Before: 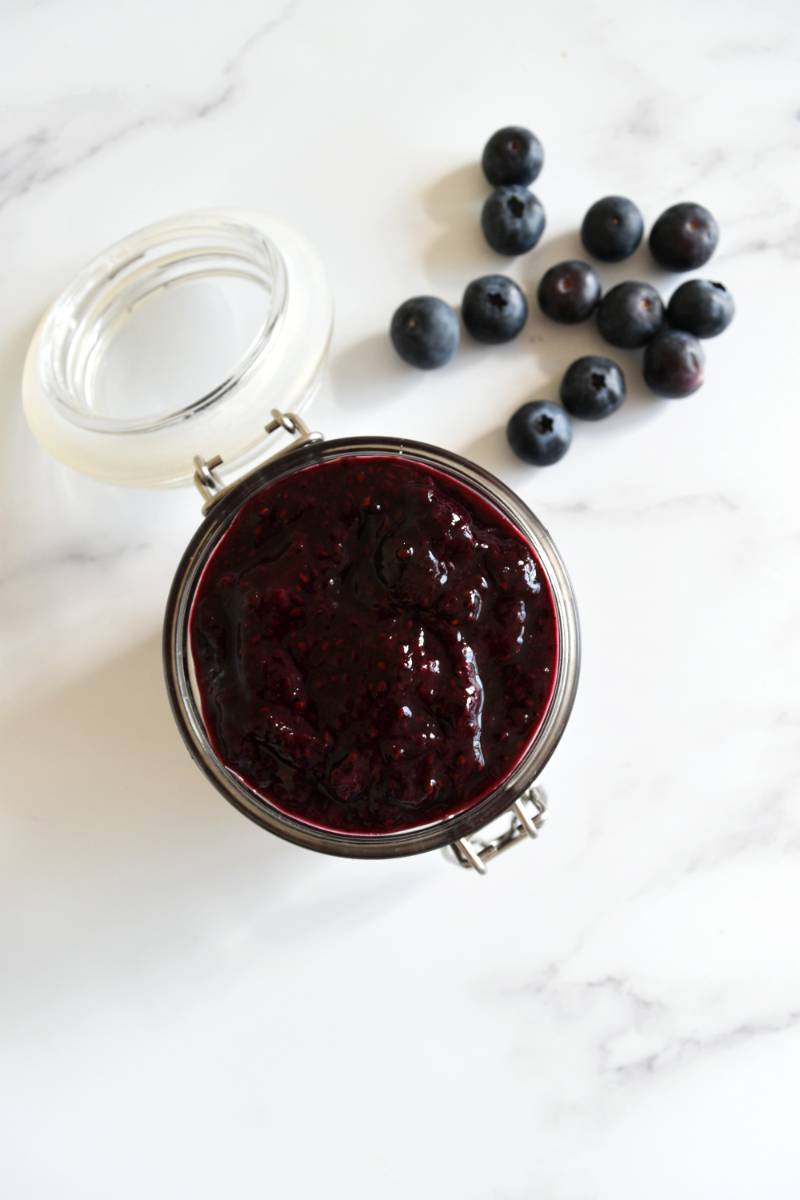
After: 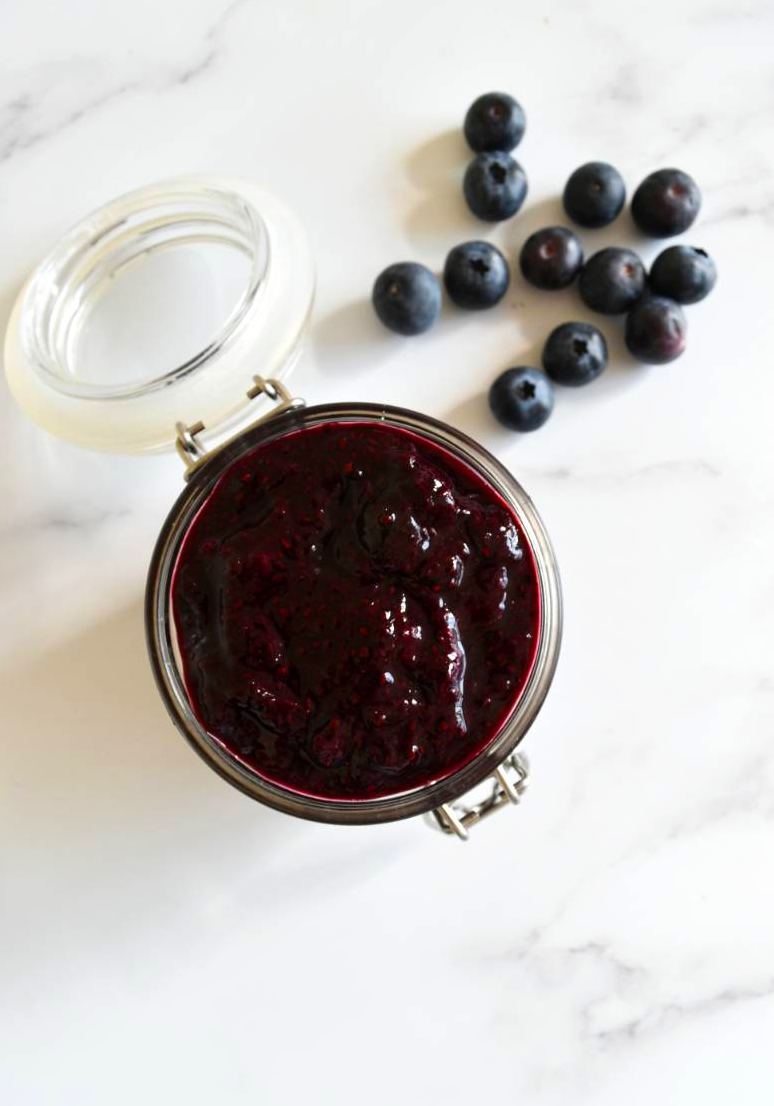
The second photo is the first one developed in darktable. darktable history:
color balance rgb: perceptual saturation grading › global saturation 30.882%
crop: left 2.328%, top 2.899%, right 0.85%, bottom 4.875%
